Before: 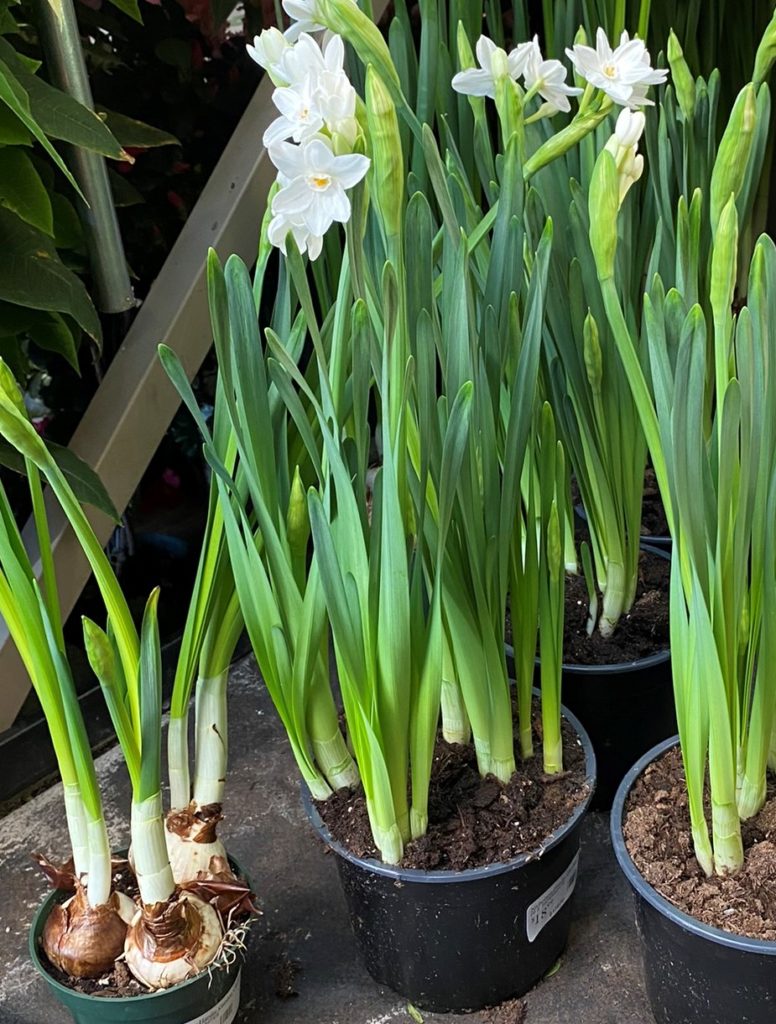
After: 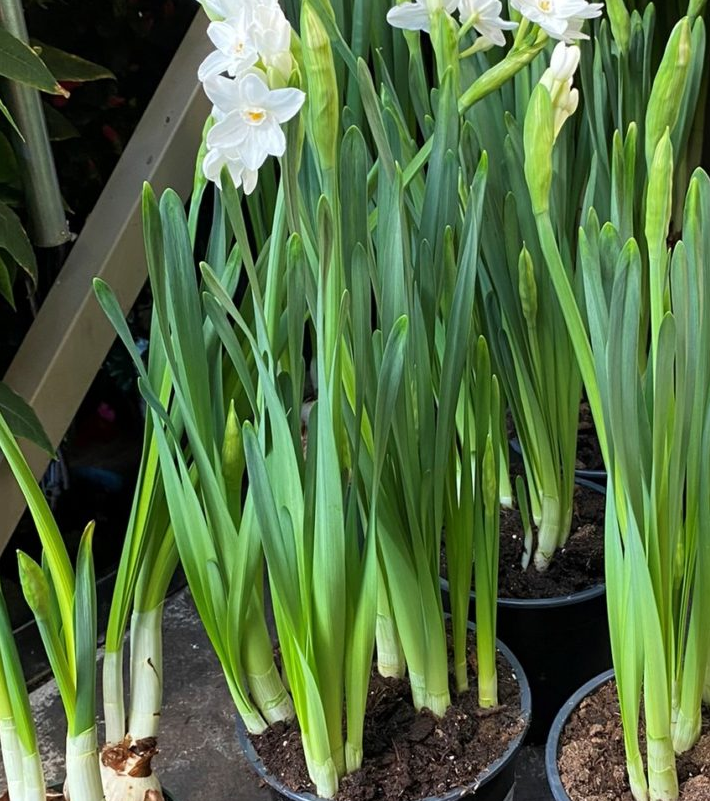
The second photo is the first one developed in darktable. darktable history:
crop: left 8.466%, top 6.535%, bottom 15.195%
